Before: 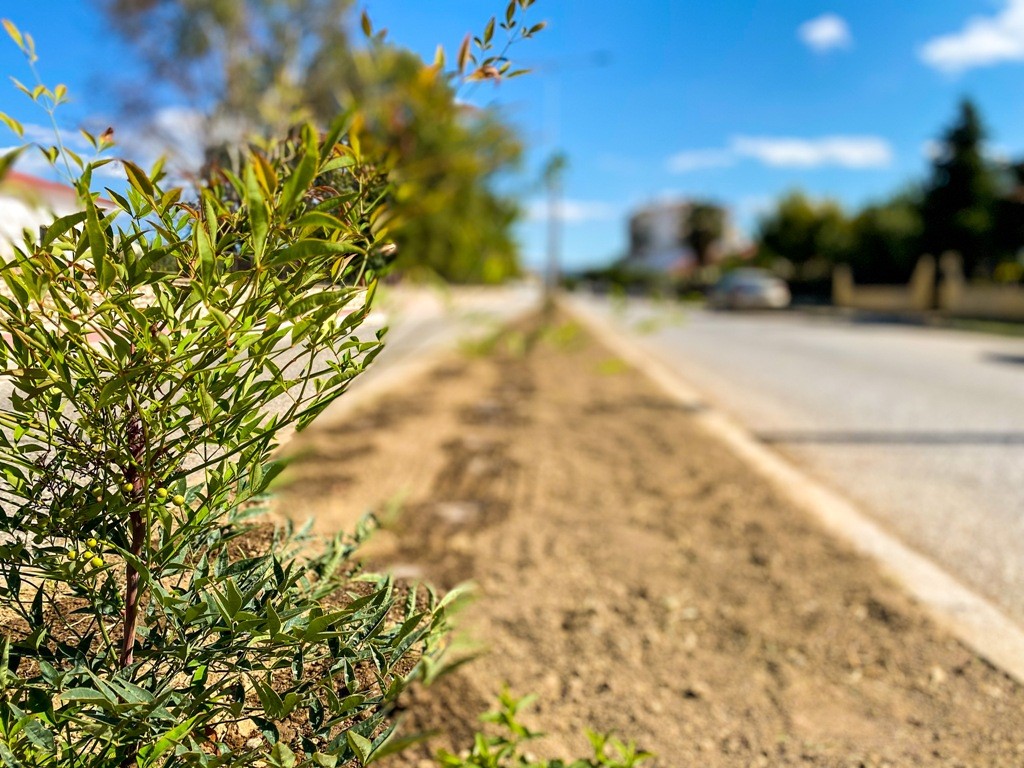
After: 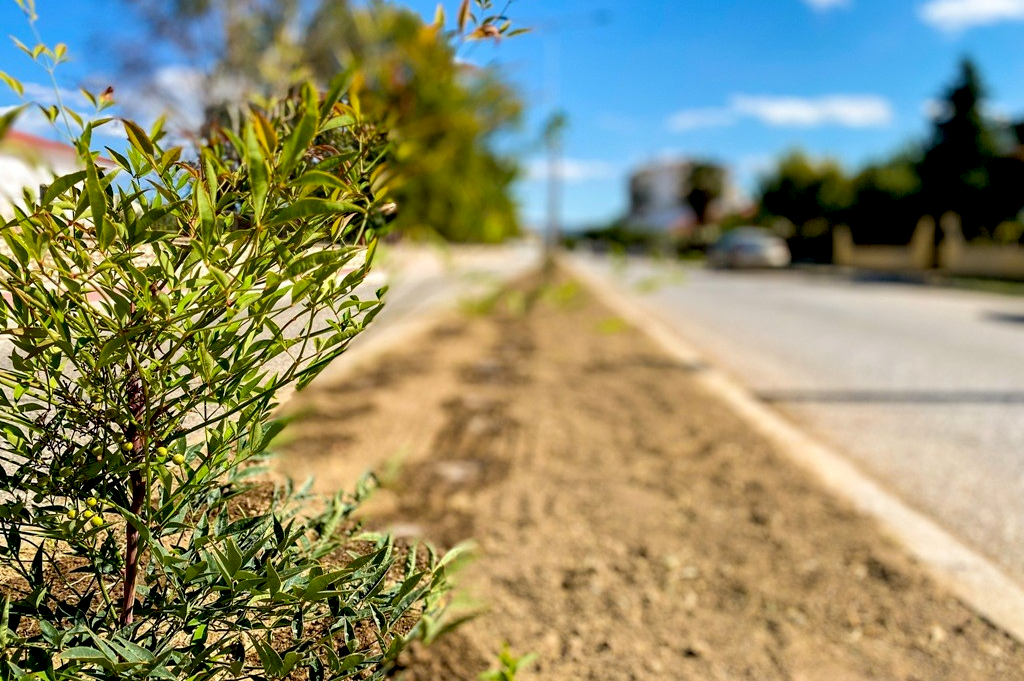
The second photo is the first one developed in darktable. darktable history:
exposure: black level correction 0.01, compensate highlight preservation false
crop and rotate: top 5.455%, bottom 5.759%
